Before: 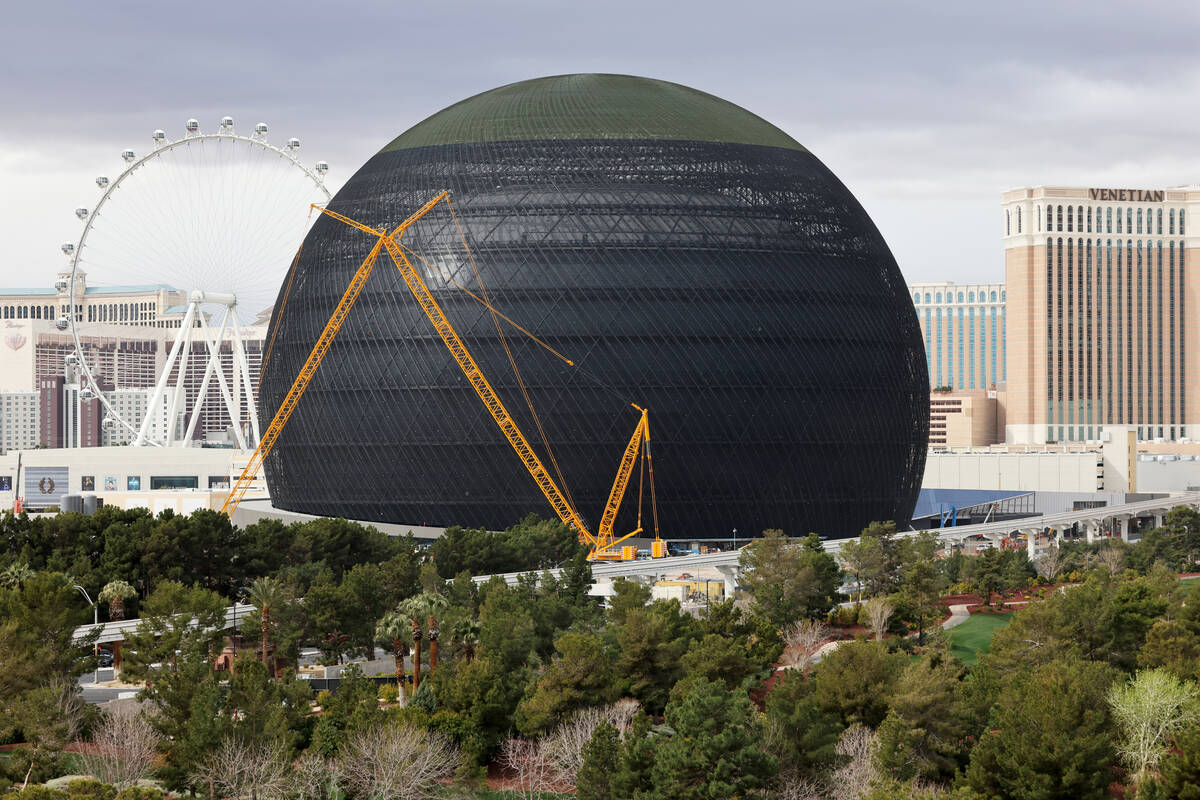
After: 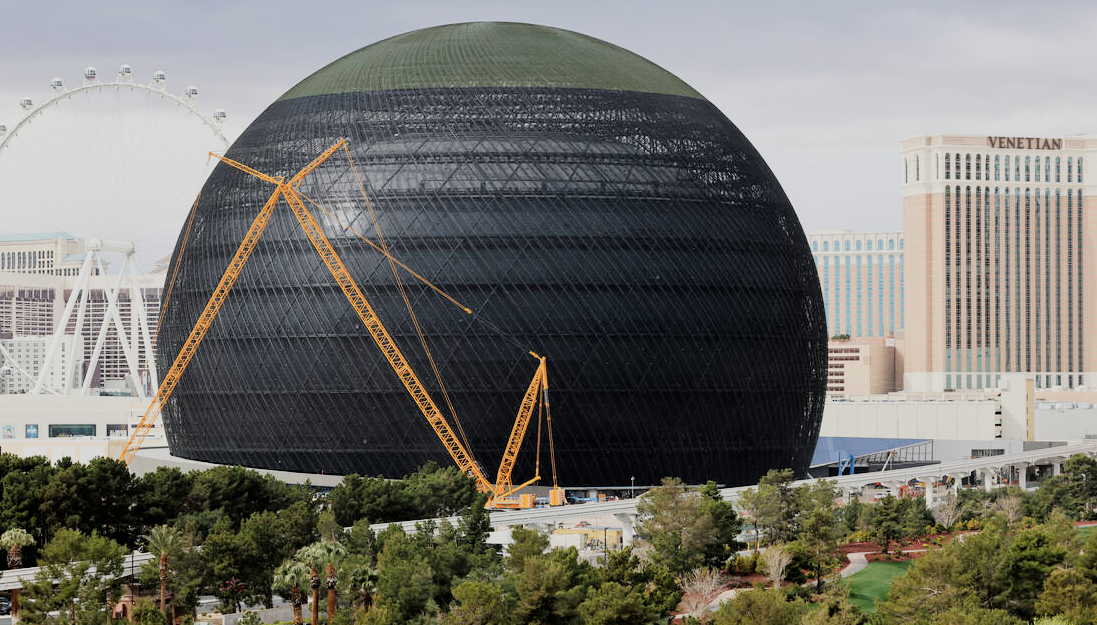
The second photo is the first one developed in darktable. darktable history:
crop: left 8.521%, top 6.55%, bottom 15.204%
color balance rgb: shadows lift › chroma 0.92%, shadows lift › hue 111.86°, perceptual saturation grading › global saturation -1.987%, perceptual saturation grading › highlights -7.883%, perceptual saturation grading › mid-tones 8.467%, perceptual saturation grading › shadows 4.466%, contrast 4.035%
exposure: black level correction 0.001, exposure 0.498 EV, compensate highlight preservation false
filmic rgb: black relative exposure -6.96 EV, white relative exposure 5.67 EV, threshold 5.94 EV, hardness 2.86, enable highlight reconstruction true
